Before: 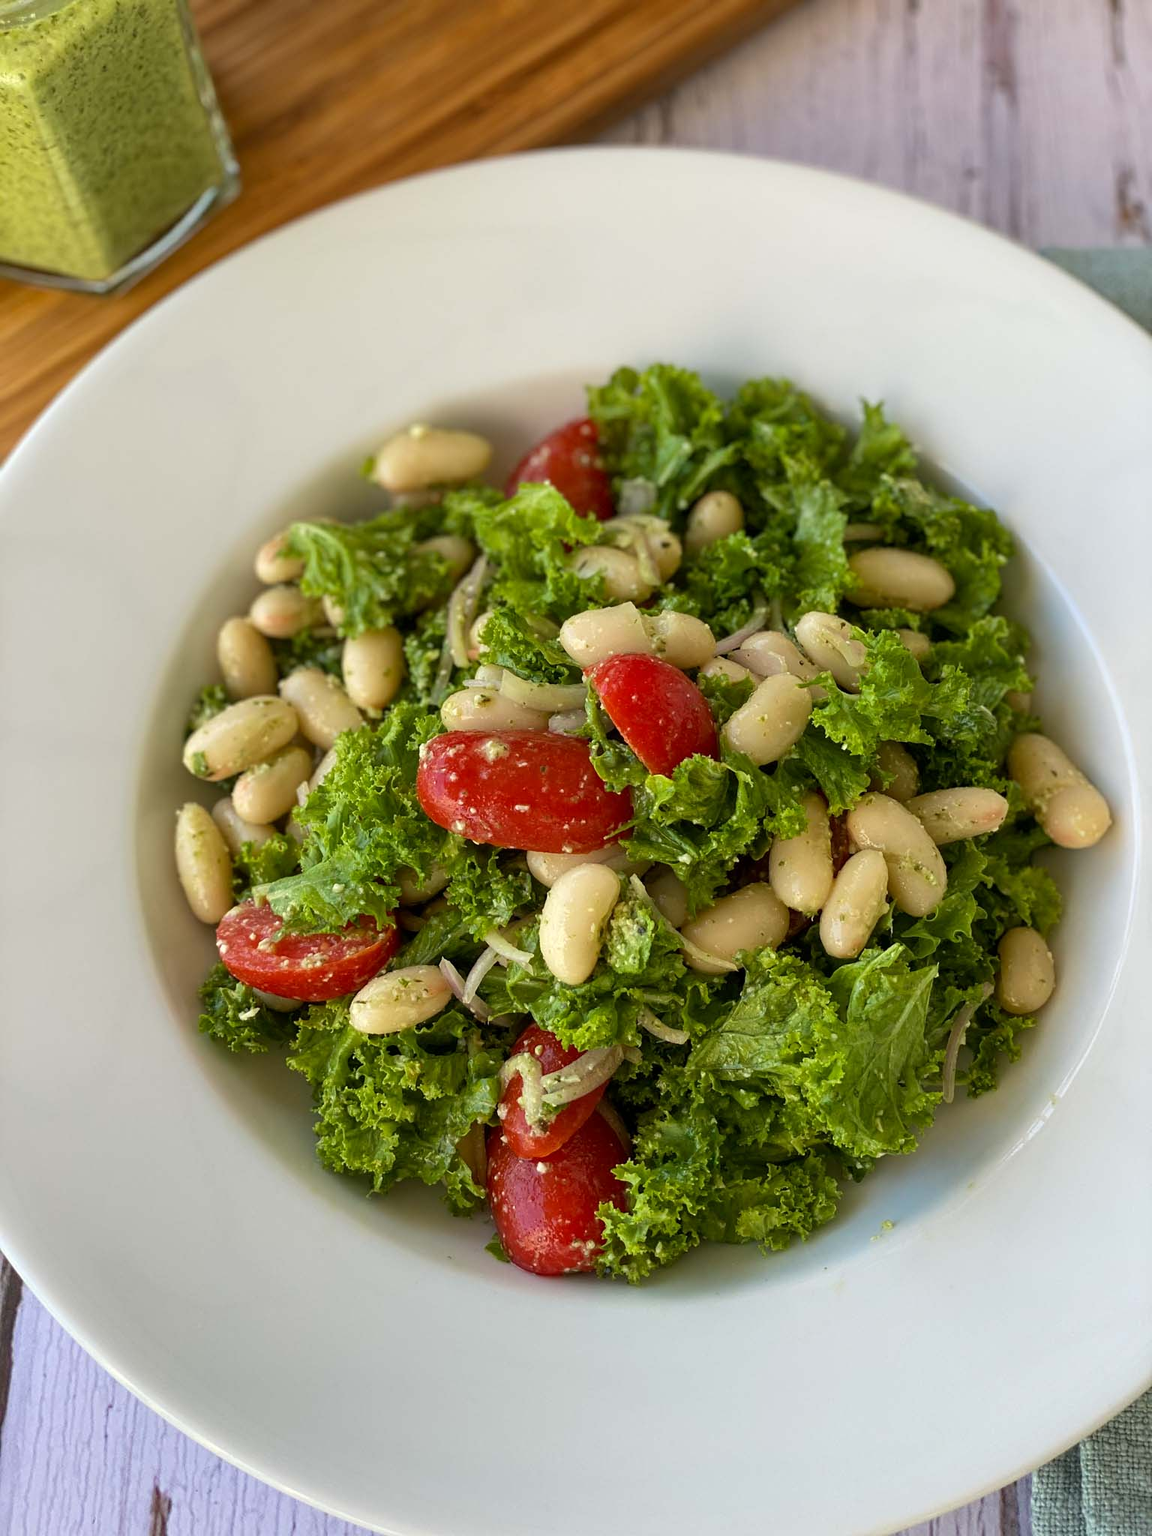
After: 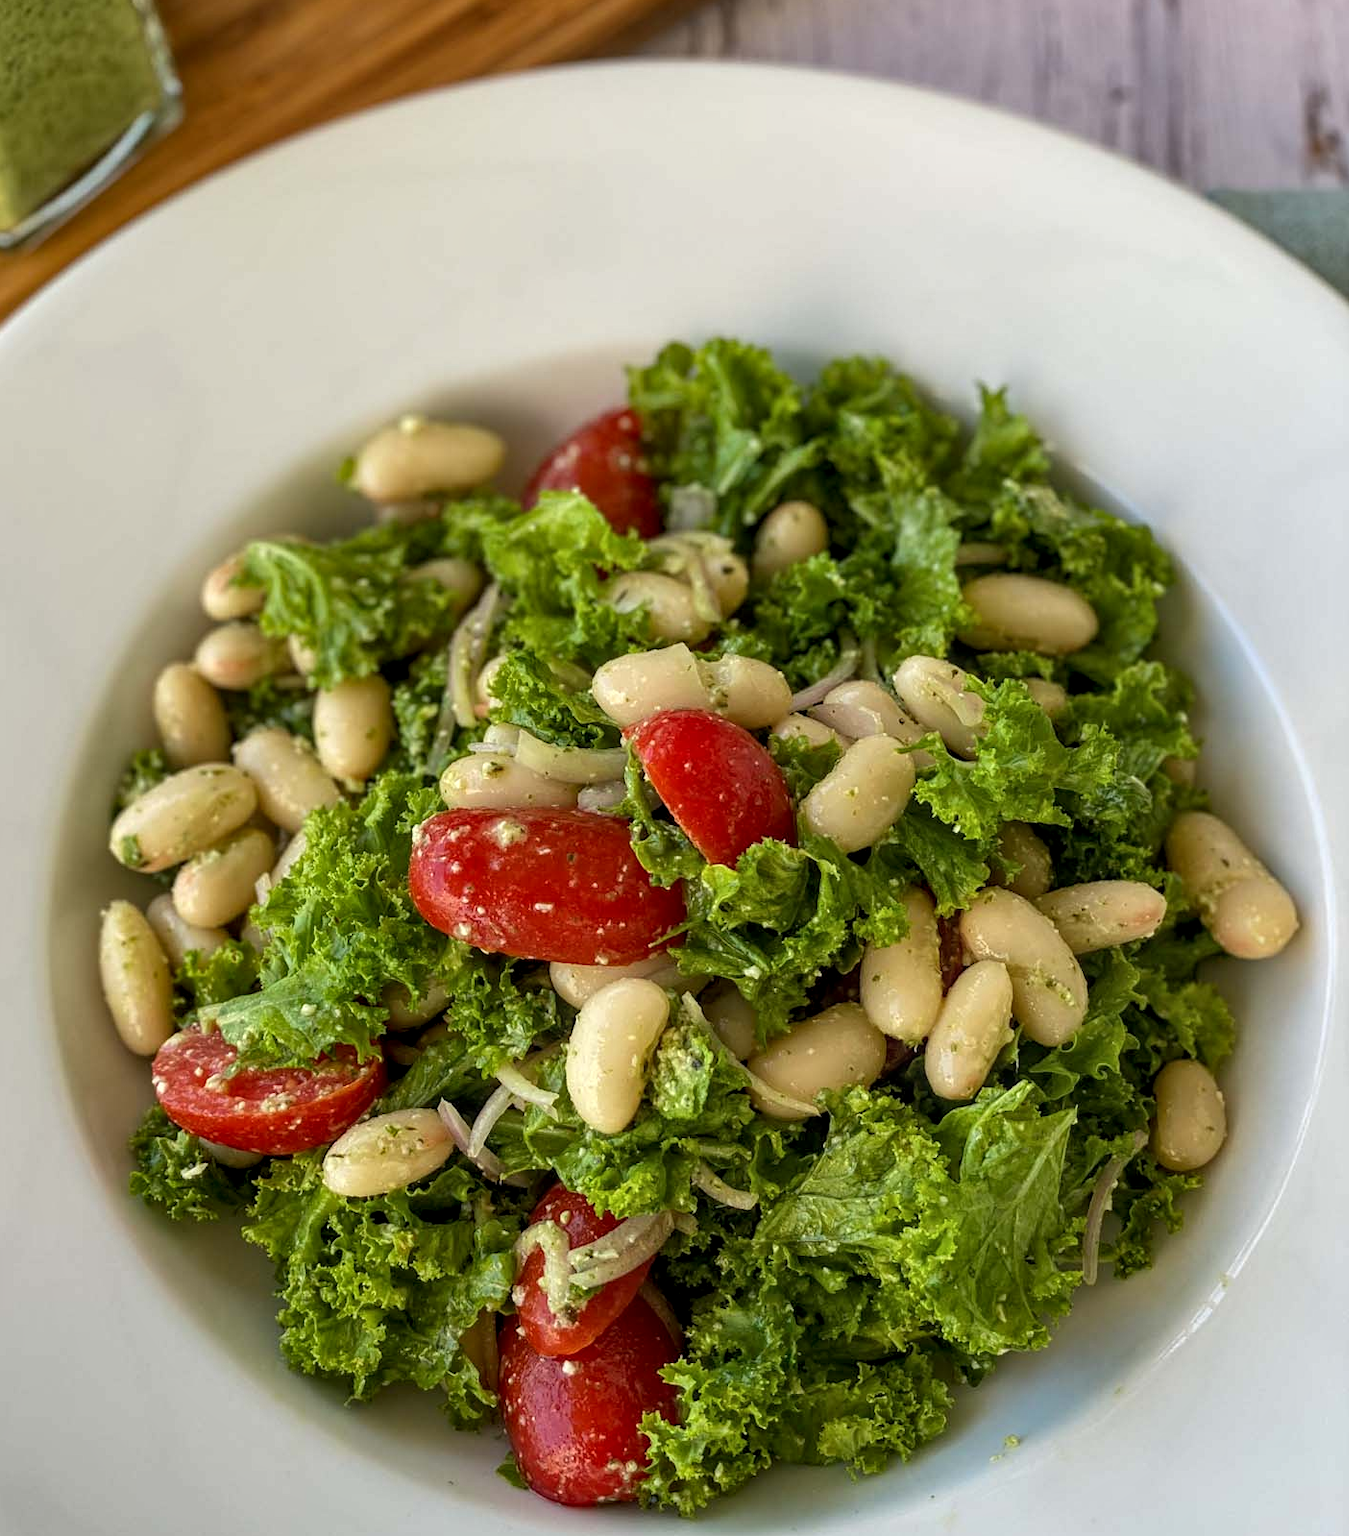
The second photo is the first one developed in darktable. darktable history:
local contrast: on, module defaults
crop: left 8.486%, top 6.529%, bottom 15.375%
shadows and highlights: radius 125.15, shadows 30.37, highlights -30.68, low approximation 0.01, soften with gaussian
